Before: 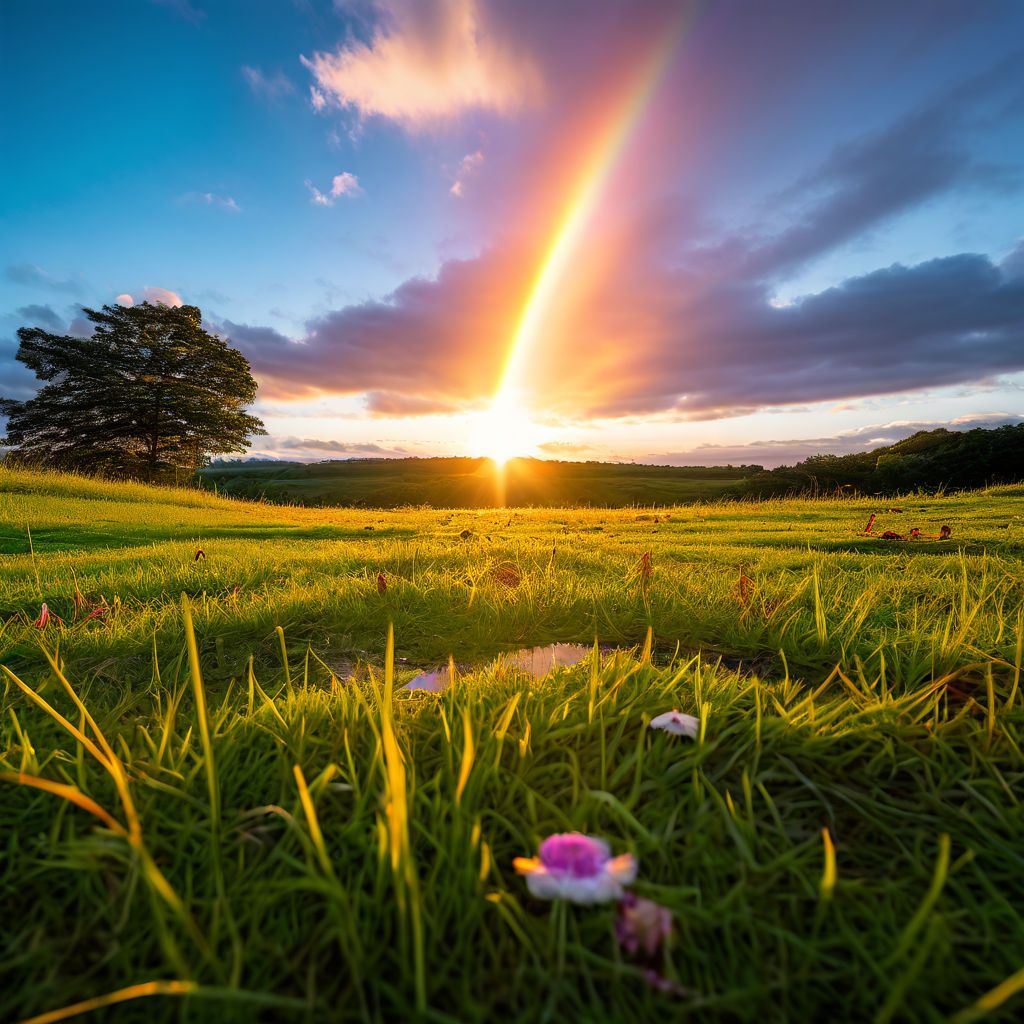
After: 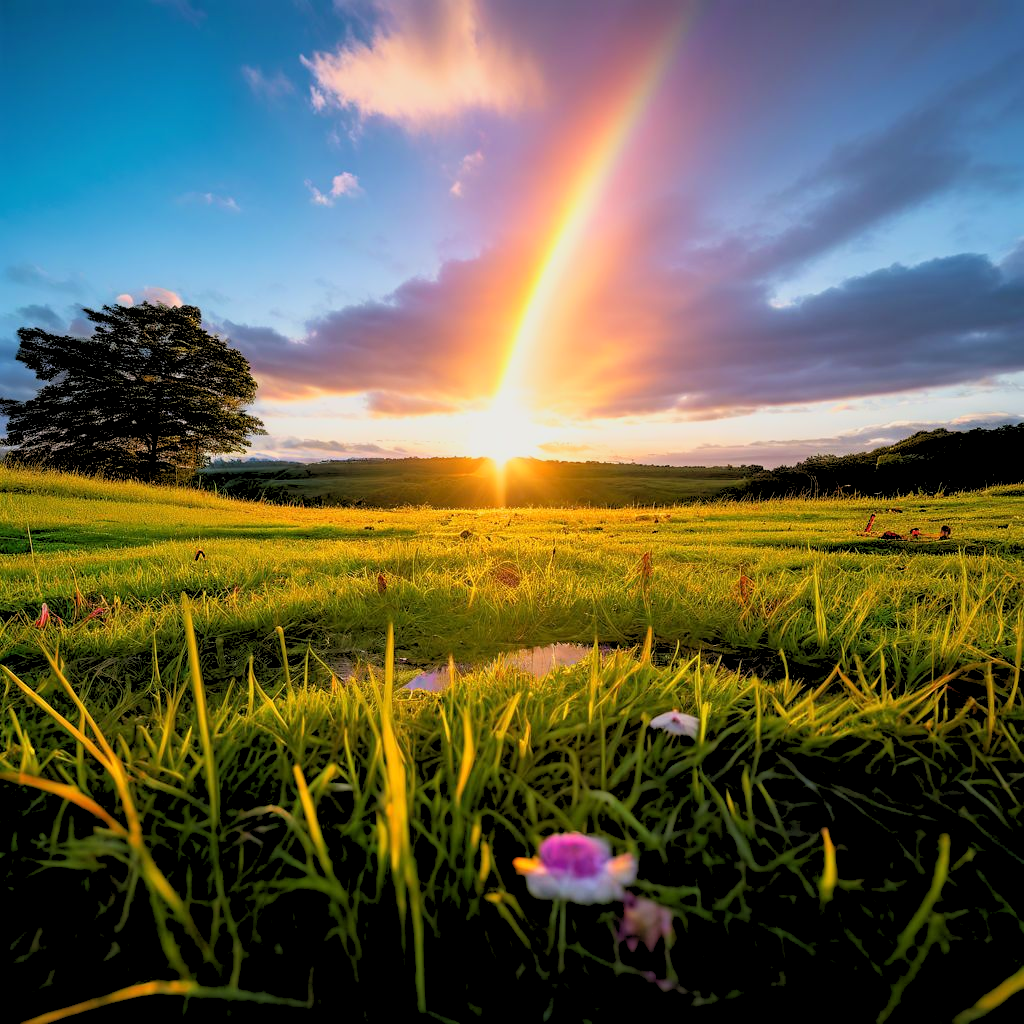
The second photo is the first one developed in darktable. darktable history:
rgb levels: preserve colors sum RGB, levels [[0.038, 0.433, 0.934], [0, 0.5, 1], [0, 0.5, 1]]
rgb curve: curves: ch0 [(0, 0) (0.078, 0.051) (0.929, 0.956) (1, 1)], compensate middle gray true
